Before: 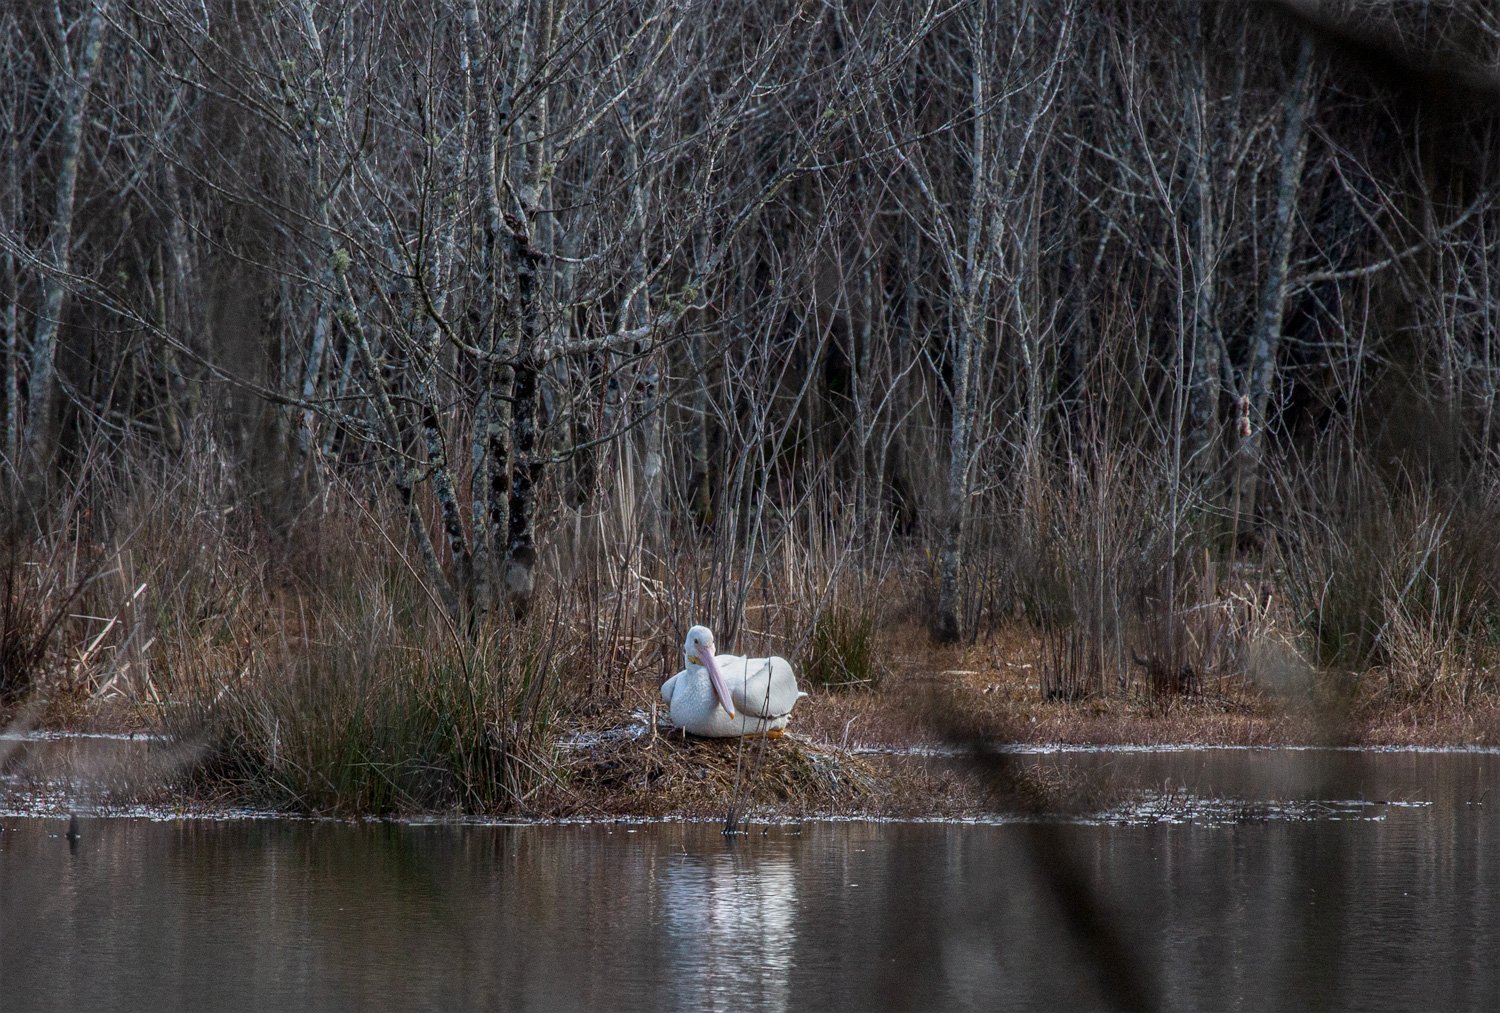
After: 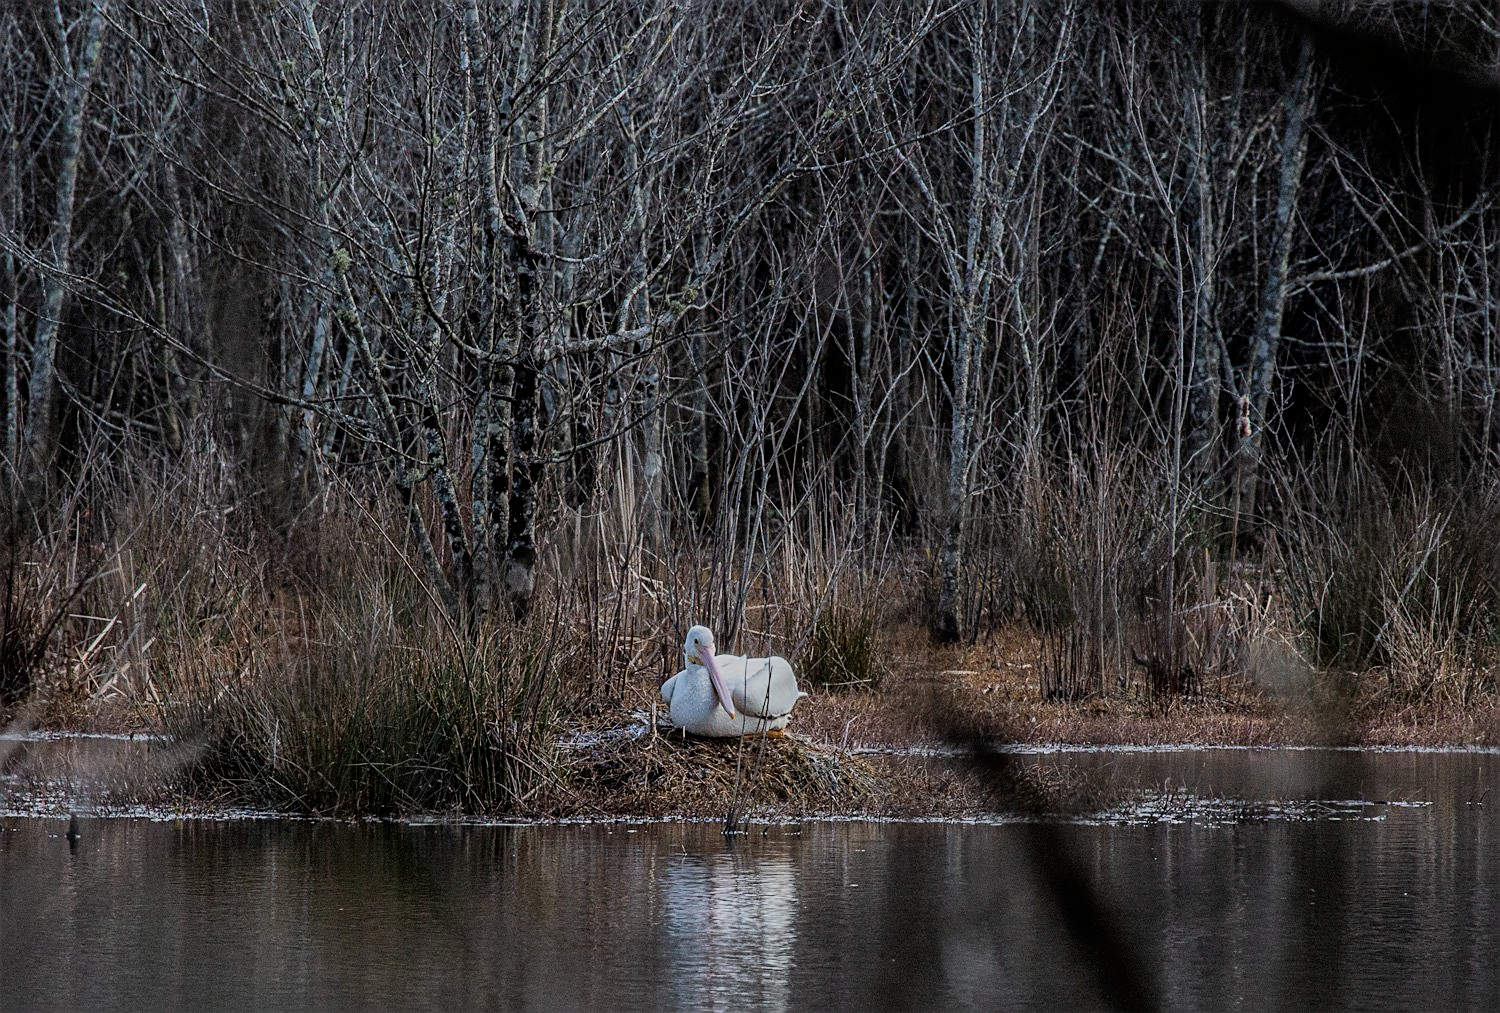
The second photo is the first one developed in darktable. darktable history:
sharpen: on, module defaults
filmic rgb: black relative exposure -7.65 EV, white relative exposure 4.56 EV, hardness 3.61, color science v6 (2022)
